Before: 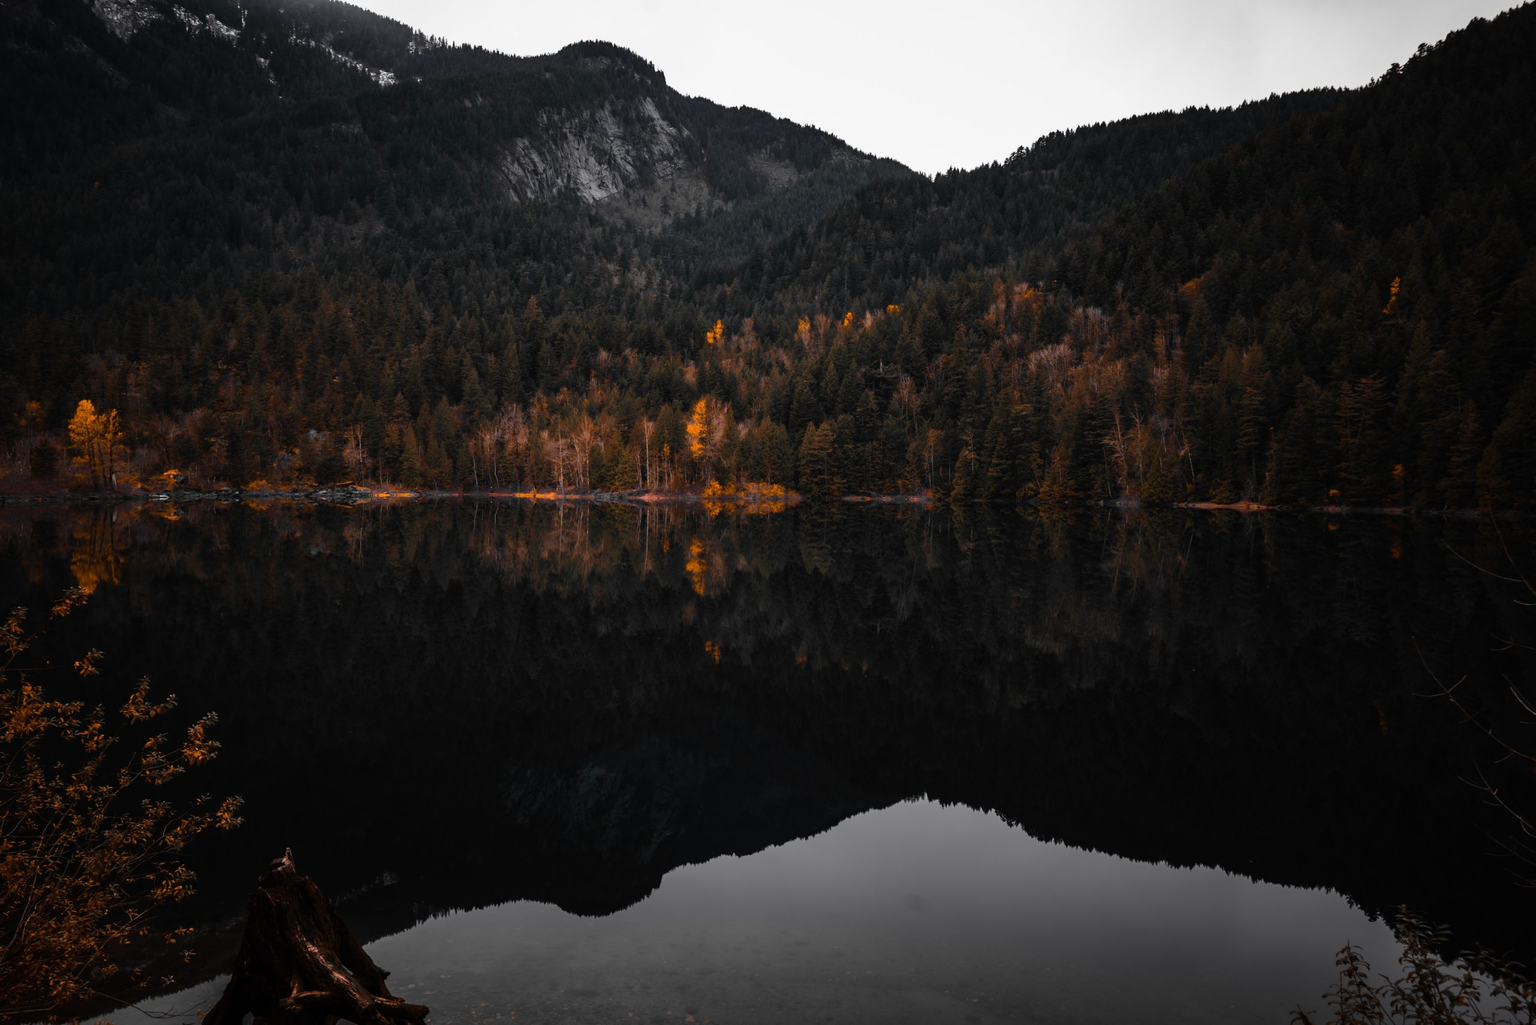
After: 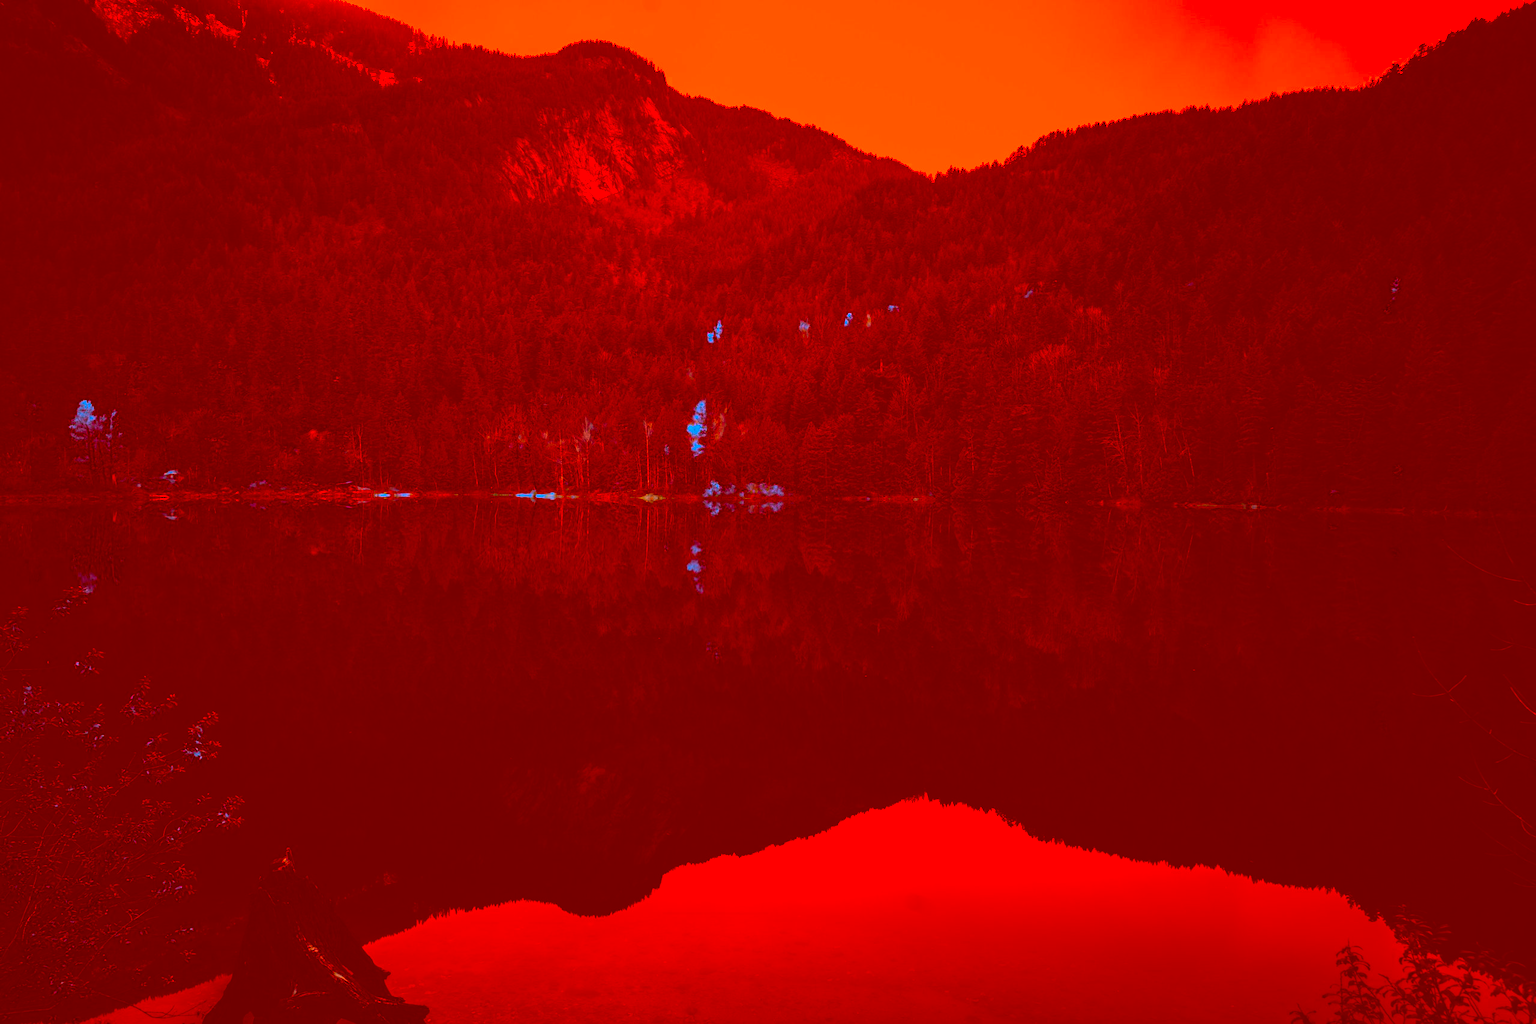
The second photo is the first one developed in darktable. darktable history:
color correction: highlights a* -39.52, highlights b* -39.8, shadows a* -39.21, shadows b* -39.21, saturation -2.99
